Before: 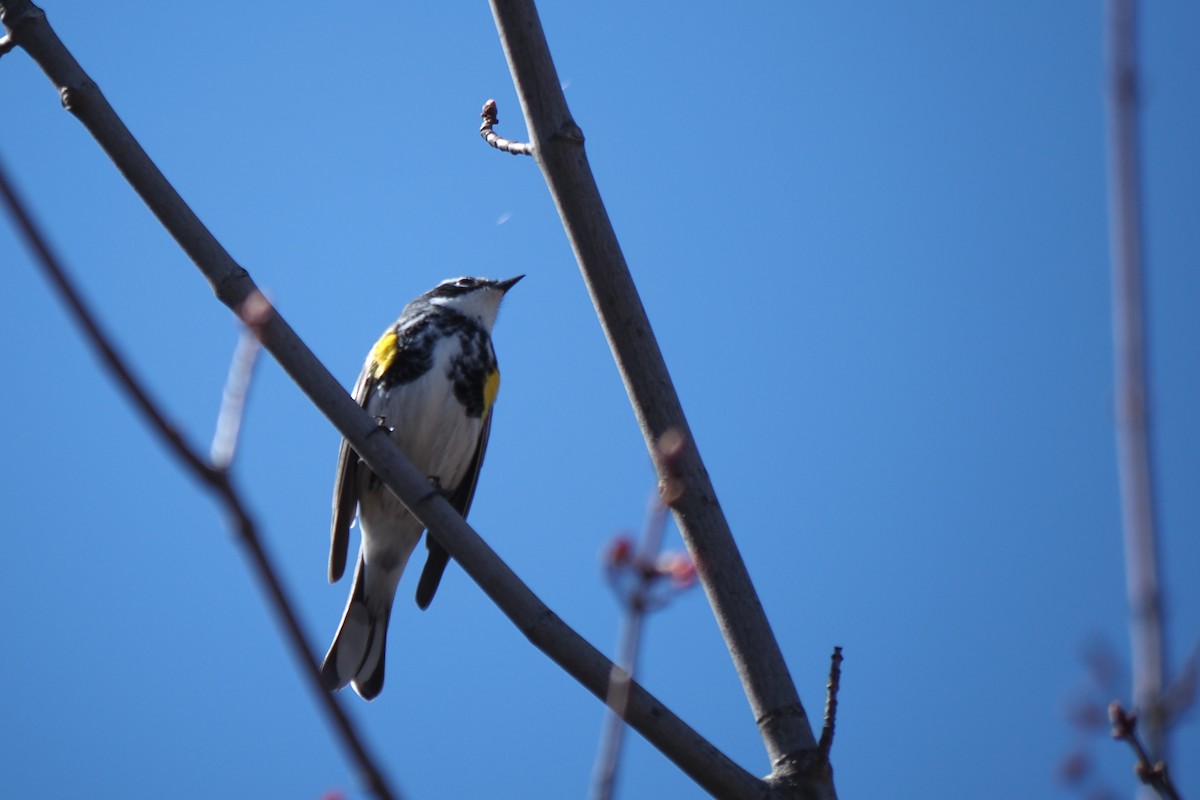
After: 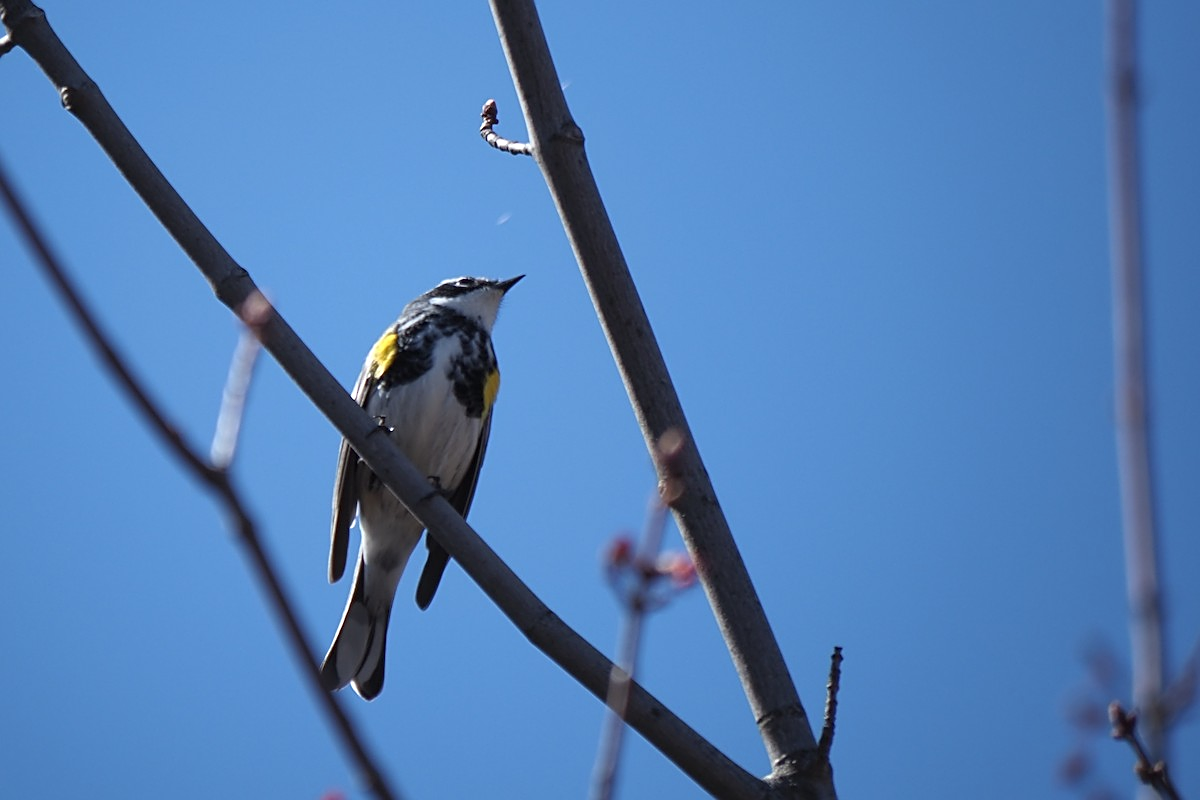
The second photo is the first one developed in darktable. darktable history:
sharpen: on, module defaults
contrast brightness saturation: contrast 0.01, saturation -0.05
